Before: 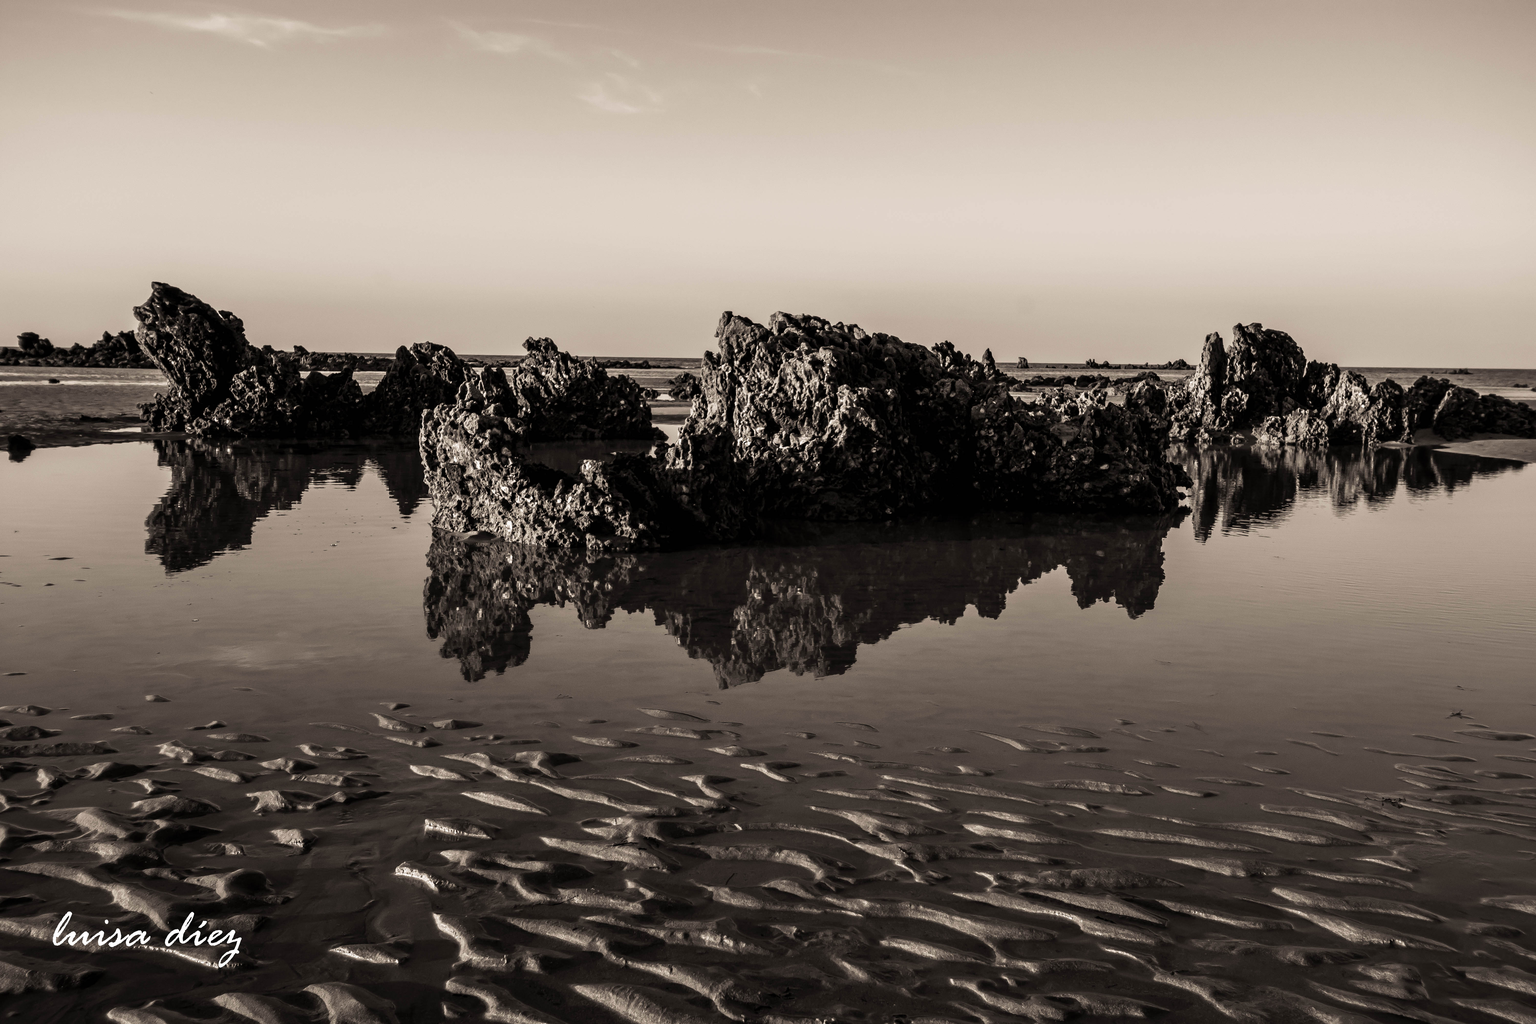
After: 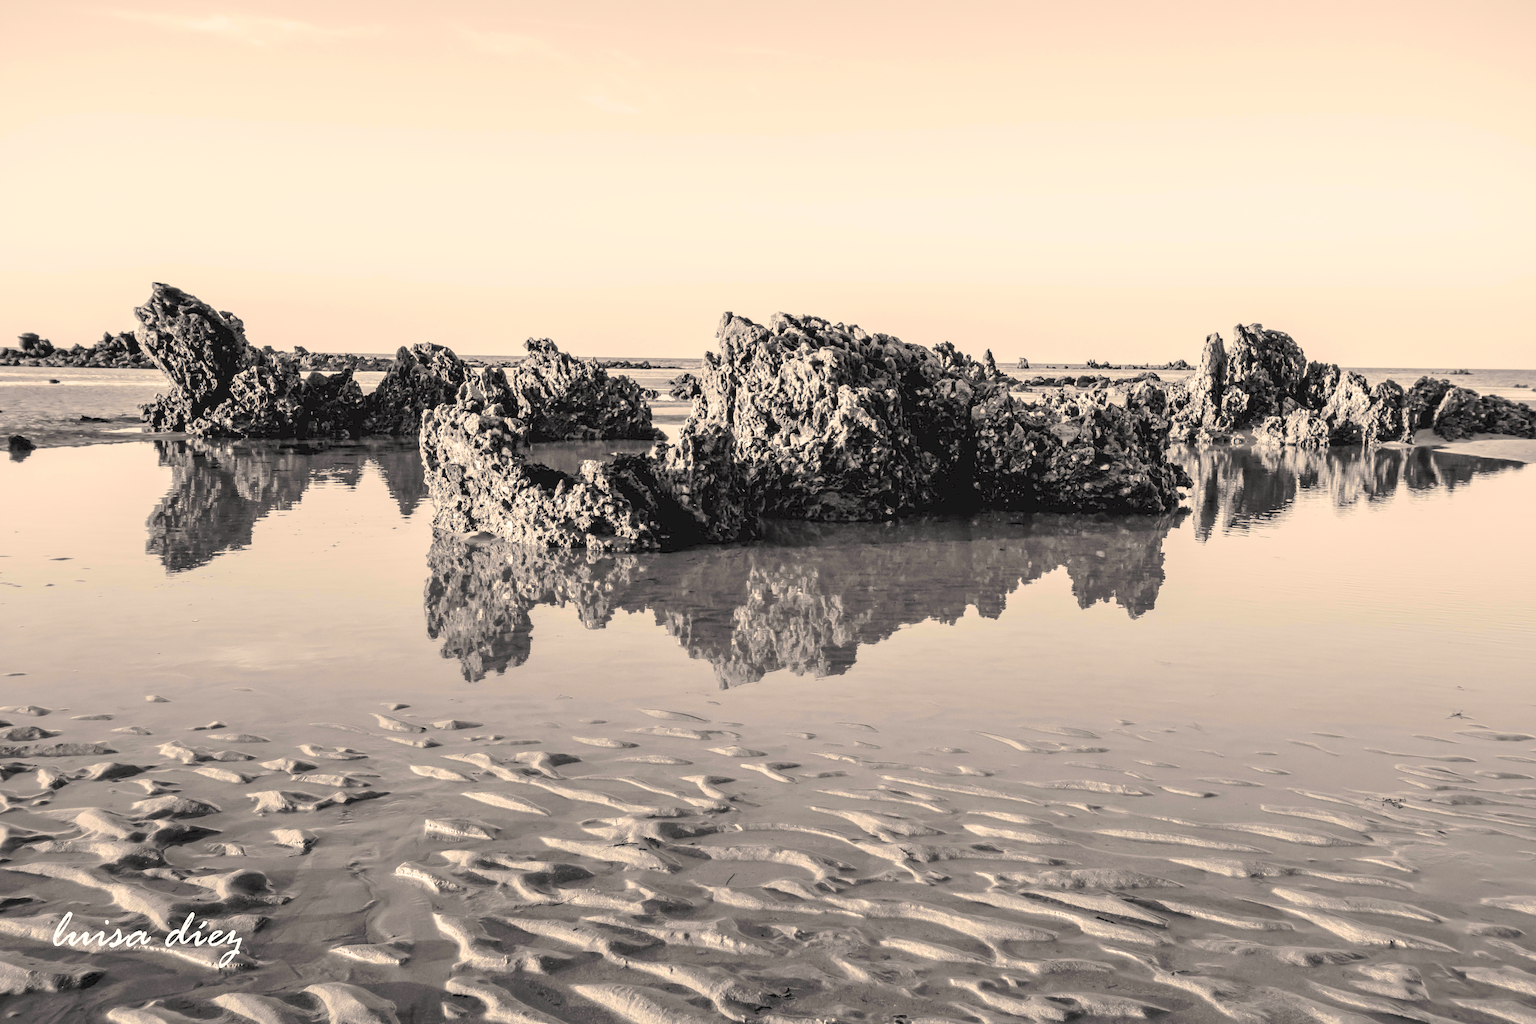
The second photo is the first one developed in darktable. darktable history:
color balance rgb: shadows lift › hue 85.43°, highlights gain › chroma 2.076%, highlights gain › hue 66.18°, shadows fall-off 101.662%, perceptual saturation grading › global saturation 35.102%, perceptual saturation grading › highlights -25.237%, perceptual saturation grading › shadows 25.962%, perceptual brilliance grading › highlights 9.427%, perceptual brilliance grading › mid-tones 5.588%, mask middle-gray fulcrum 22.27%, global vibrance -24.167%
contrast brightness saturation: brightness 0.998
tone curve: curves: ch0 [(0, 0.023) (0.132, 0.075) (0.241, 0.178) (0.487, 0.491) (0.782, 0.8) (1, 0.989)]; ch1 [(0, 0) (0.396, 0.369) (0.467, 0.454) (0.498, 0.5) (0.518, 0.517) (0.57, 0.586) (0.619, 0.663) (0.692, 0.744) (1, 1)]; ch2 [(0, 0) (0.427, 0.416) (0.483, 0.481) (0.503, 0.503) (0.526, 0.527) (0.563, 0.573) (0.632, 0.667) (0.705, 0.737) (0.985, 0.966)], color space Lab, independent channels, preserve colors none
